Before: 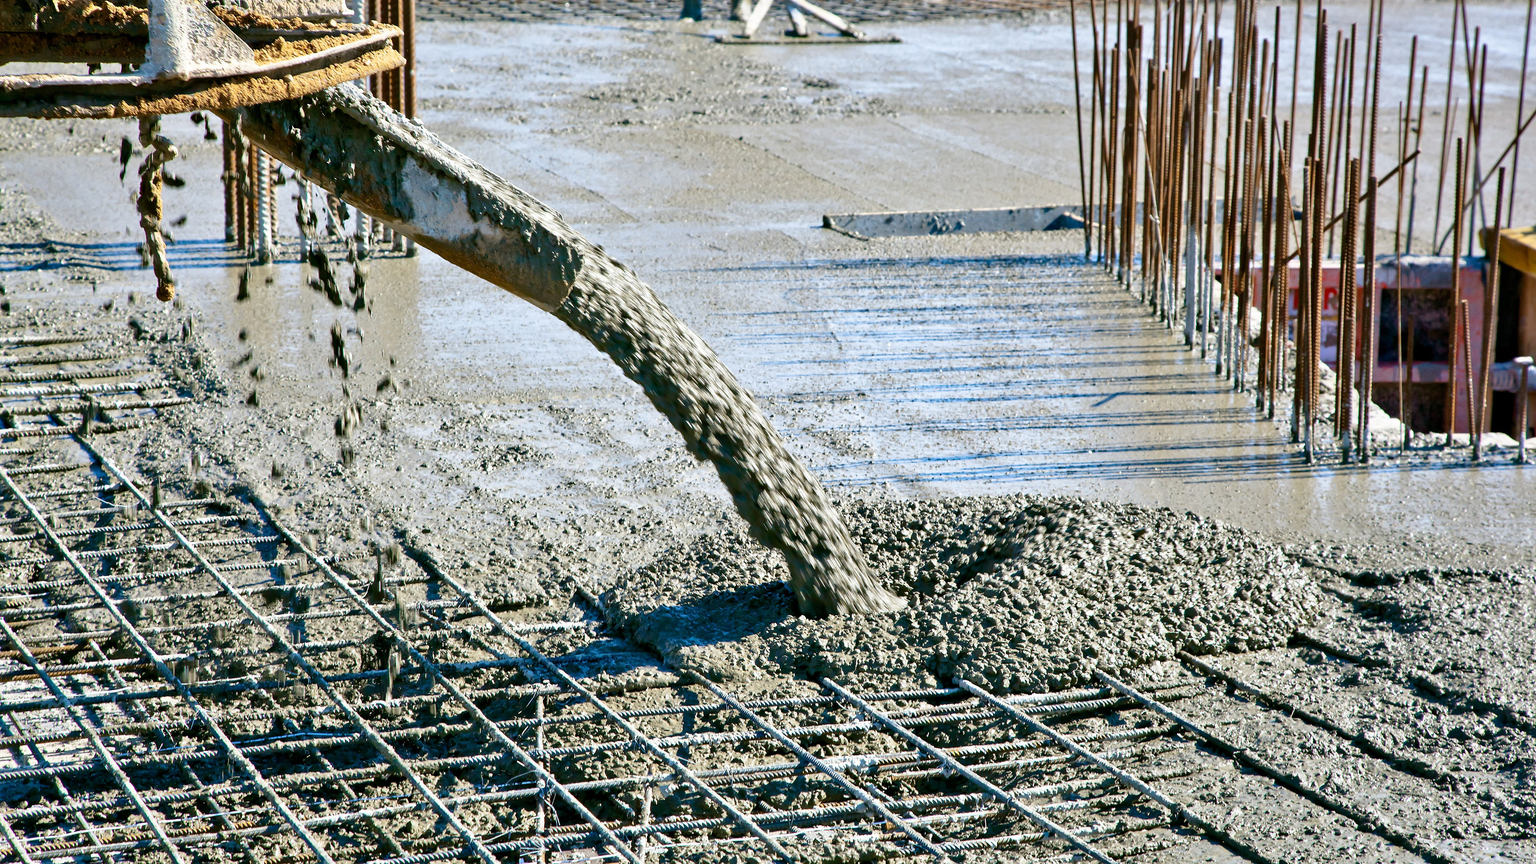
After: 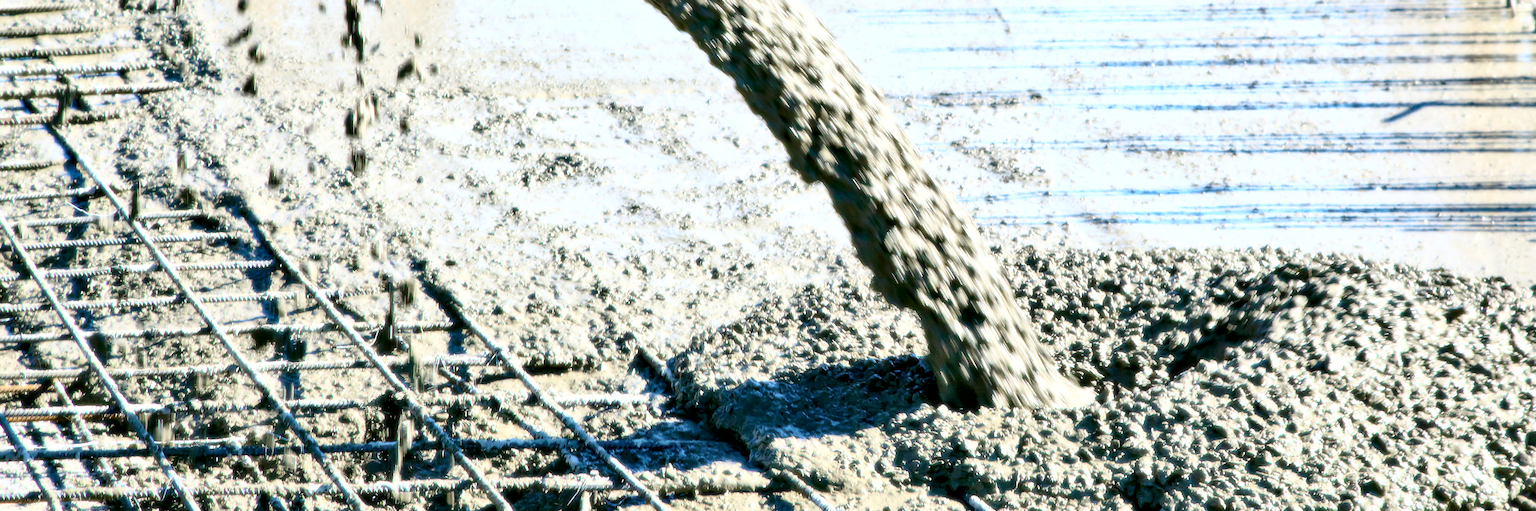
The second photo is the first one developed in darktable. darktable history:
bloom: size 0%, threshold 54.82%, strength 8.31%
crop: top 36.498%, right 27.964%, bottom 14.995%
local contrast: mode bilateral grid, contrast 20, coarseness 50, detail 171%, midtone range 0.2
rotate and perspective: rotation 1.69°, lens shift (vertical) -0.023, lens shift (horizontal) -0.291, crop left 0.025, crop right 0.988, crop top 0.092, crop bottom 0.842
